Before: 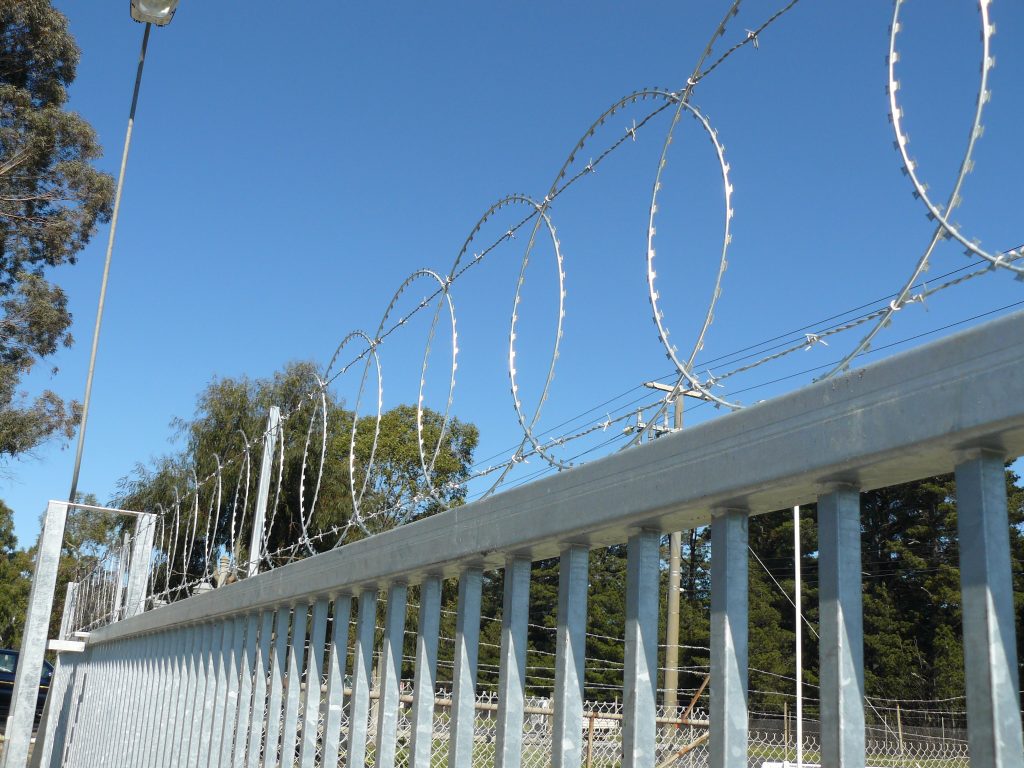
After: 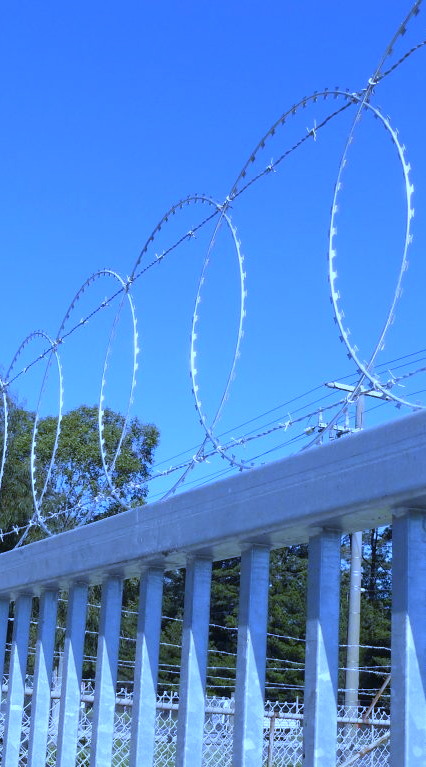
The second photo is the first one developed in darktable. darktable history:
white balance: red 0.766, blue 1.537
crop: left 31.229%, right 27.105%
